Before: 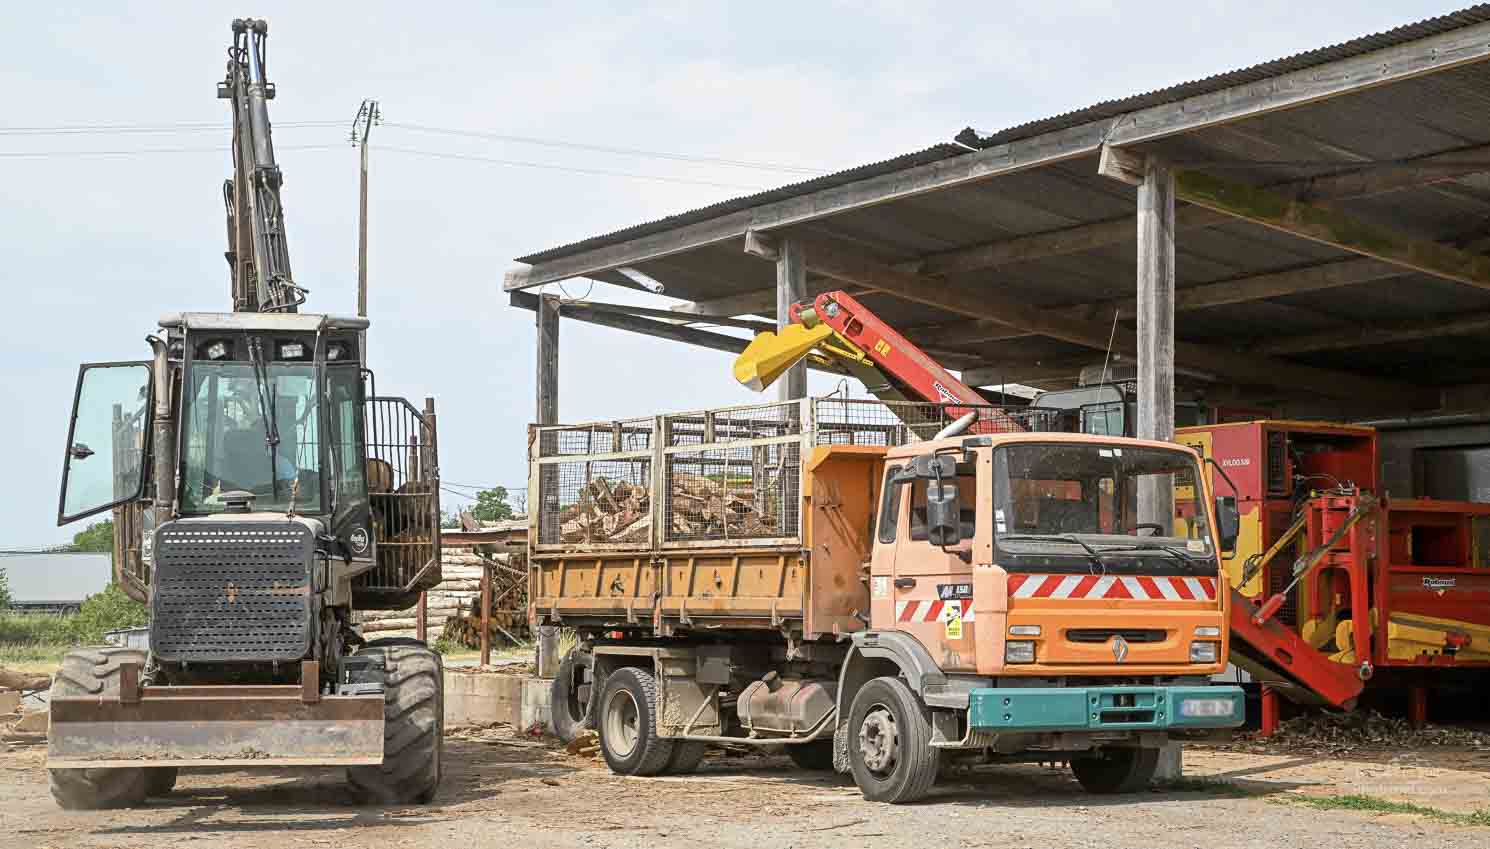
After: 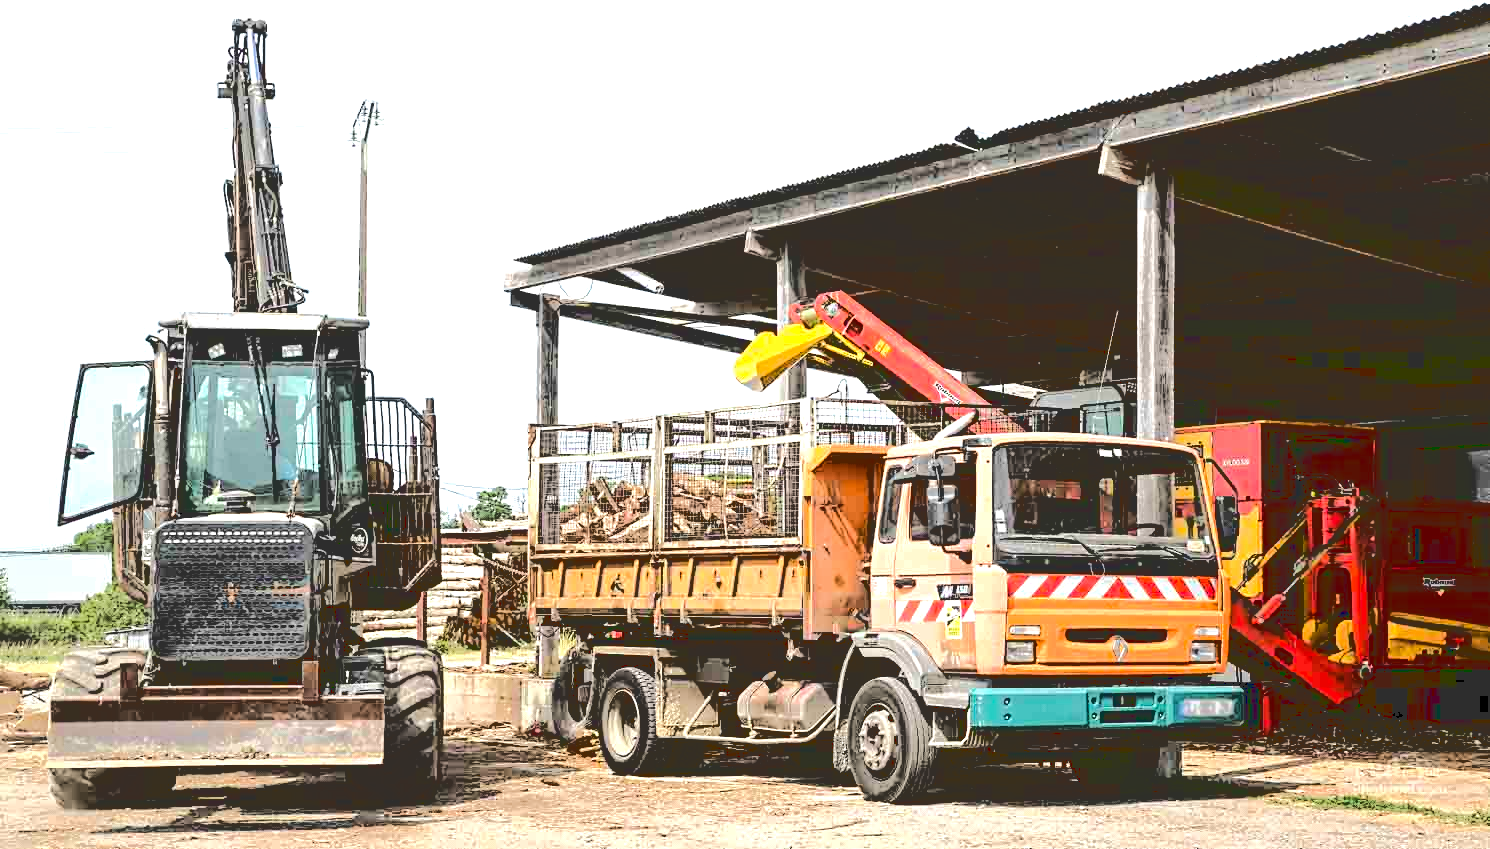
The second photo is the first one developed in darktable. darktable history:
white balance: emerald 1
base curve: curves: ch0 [(0.065, 0.026) (0.236, 0.358) (0.53, 0.546) (0.777, 0.841) (0.924, 0.992)], preserve colors average RGB
tone equalizer: -8 EV -0.75 EV, -7 EV -0.7 EV, -6 EV -0.6 EV, -5 EV -0.4 EV, -3 EV 0.4 EV, -2 EV 0.6 EV, -1 EV 0.7 EV, +0 EV 0.75 EV, edges refinement/feathering 500, mask exposure compensation -1.57 EV, preserve details no
